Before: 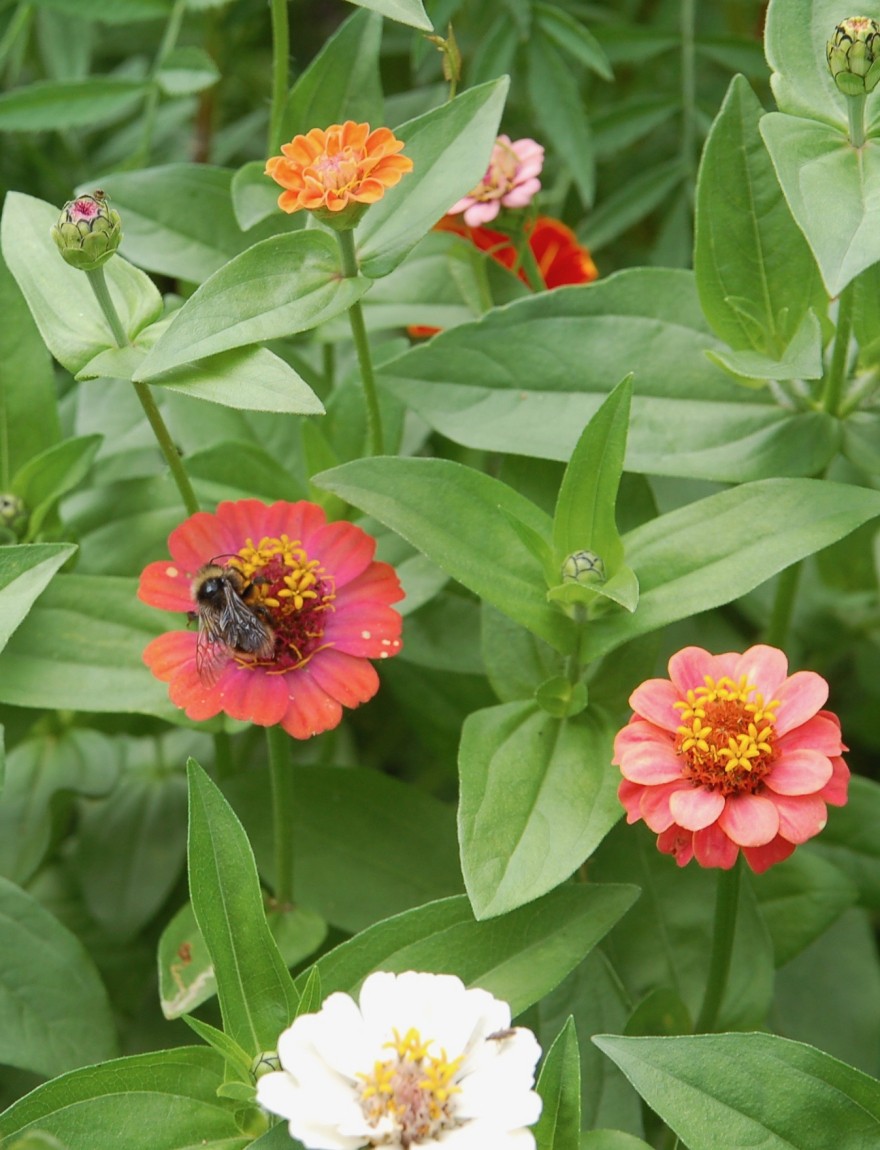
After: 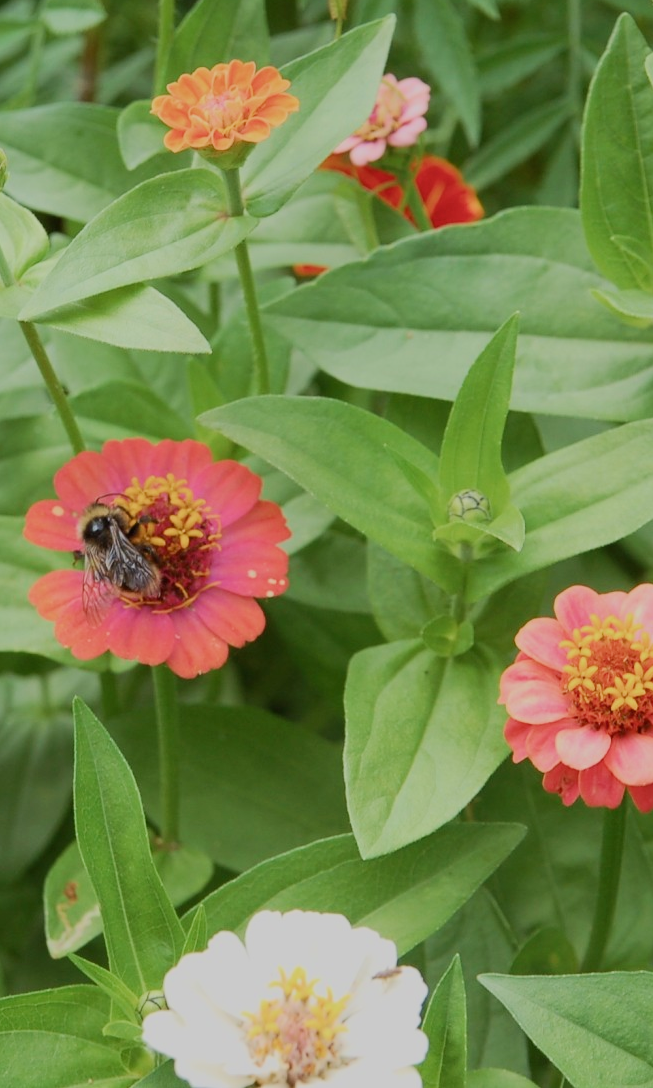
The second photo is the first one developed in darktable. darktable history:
velvia: strength 6.43%
crop and rotate: left 13.083%, top 5.331%, right 12.61%
exposure: black level correction 0.002, exposure 0.146 EV, compensate highlight preservation false
filmic rgb: black relative exposure -16 EV, white relative exposure 6.17 EV, hardness 5.21, color science v5 (2021), contrast in shadows safe, contrast in highlights safe
